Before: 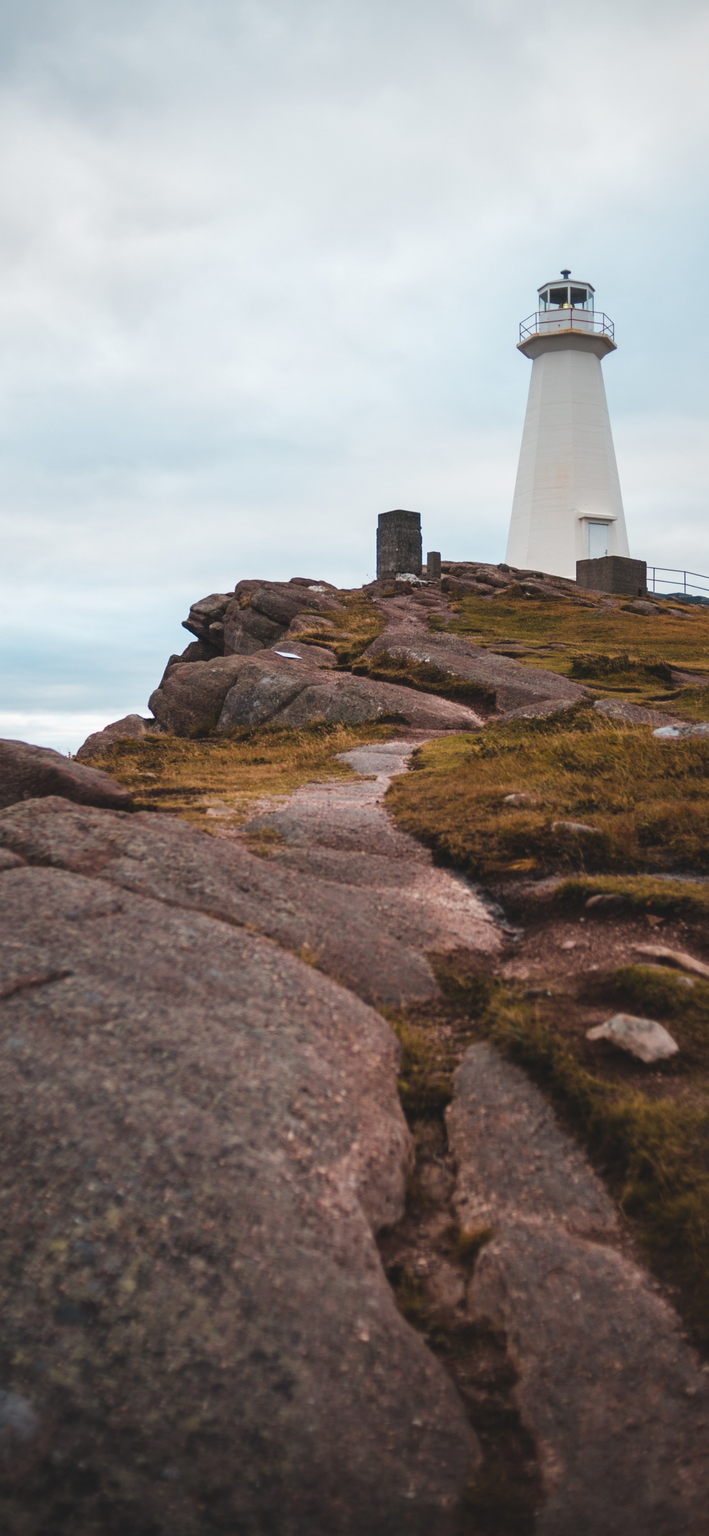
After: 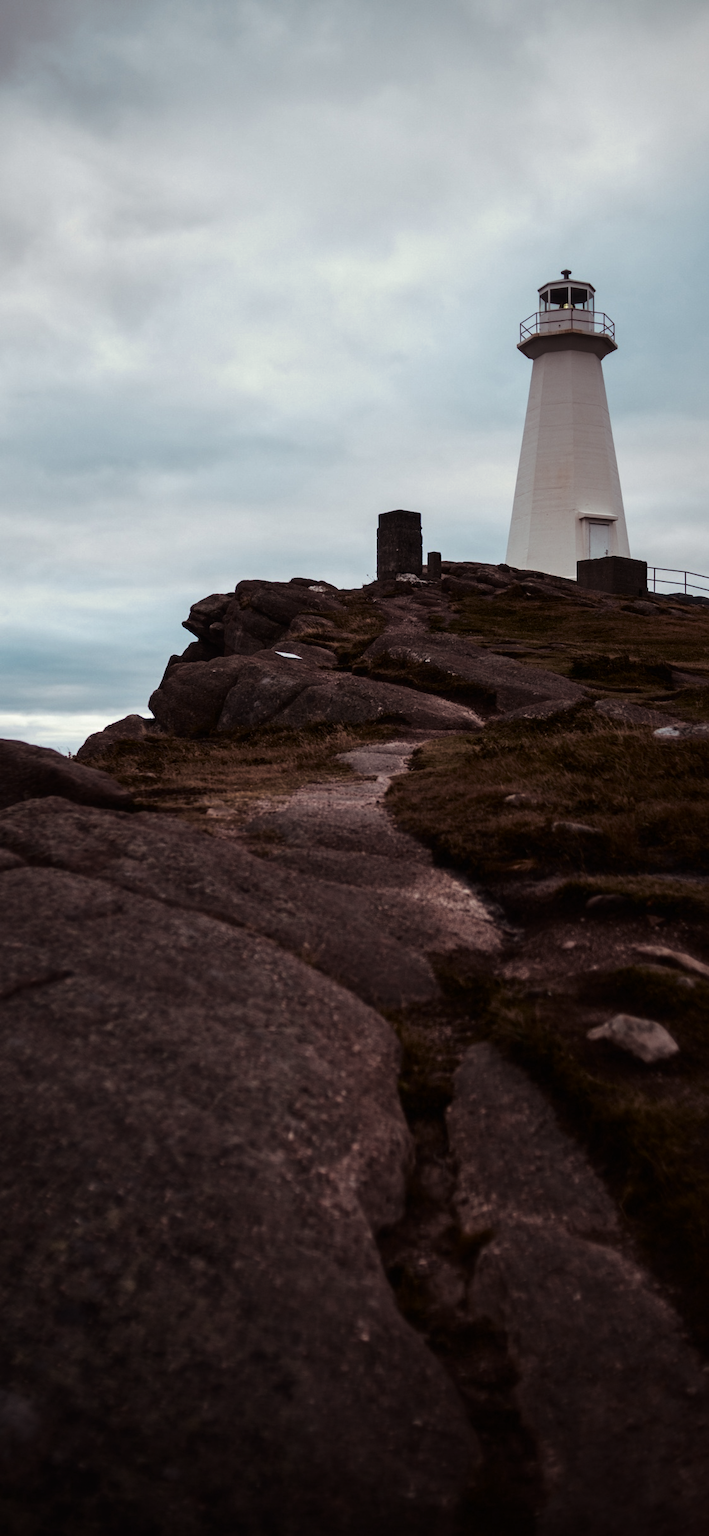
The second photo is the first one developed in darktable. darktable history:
split-toning: shadows › saturation 0.2
contrast brightness saturation: brightness -0.52
